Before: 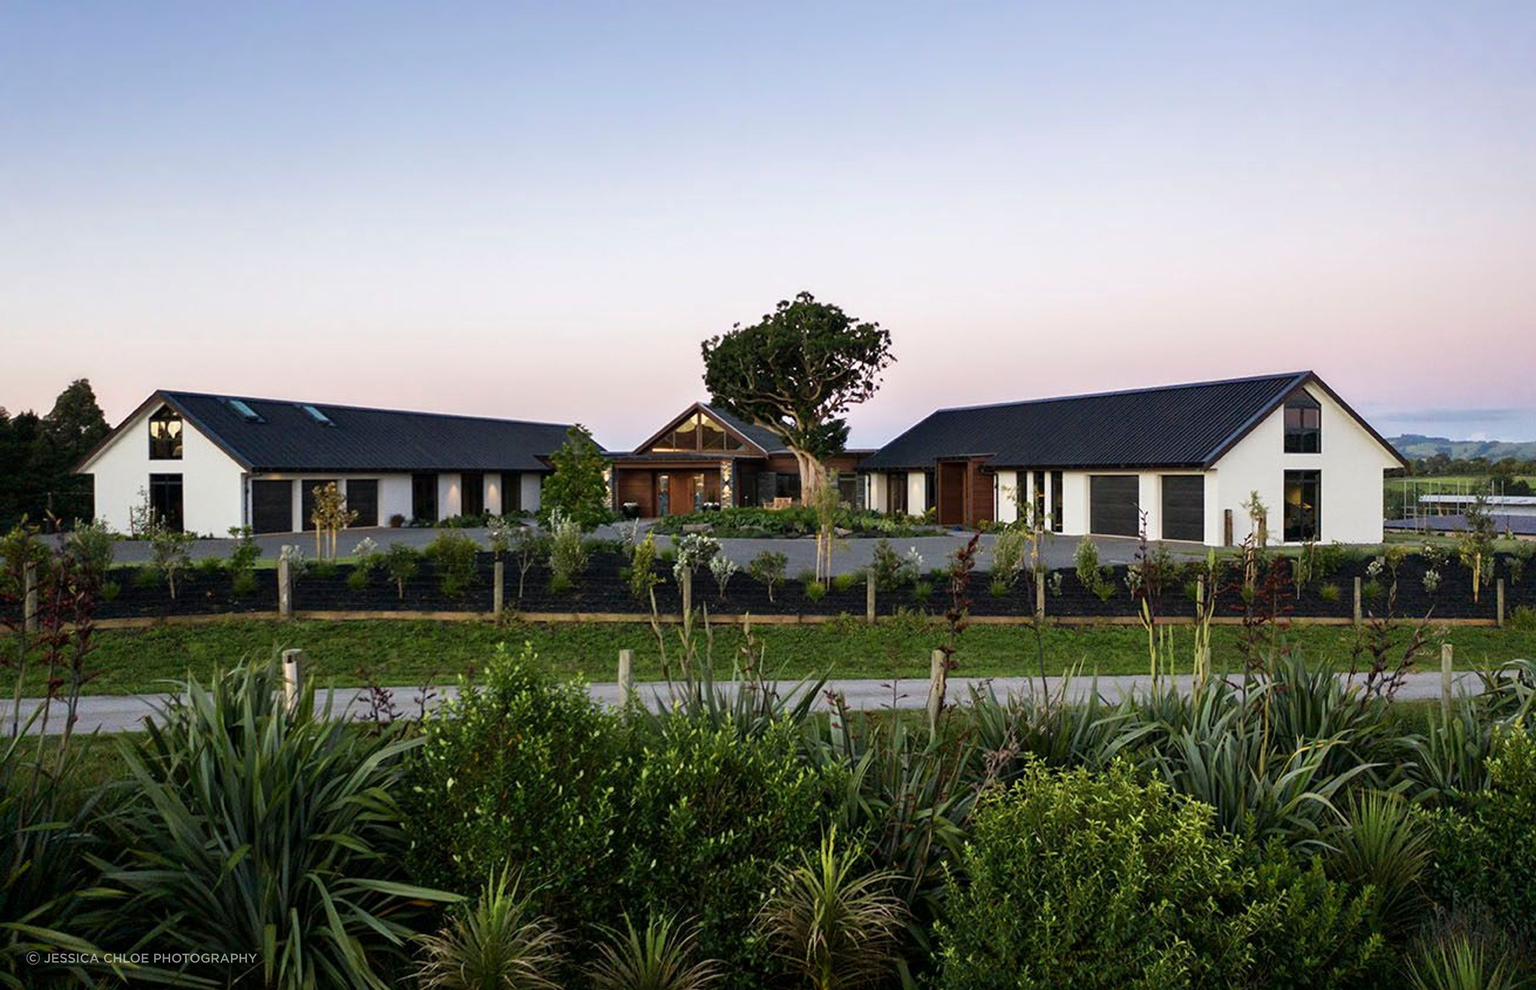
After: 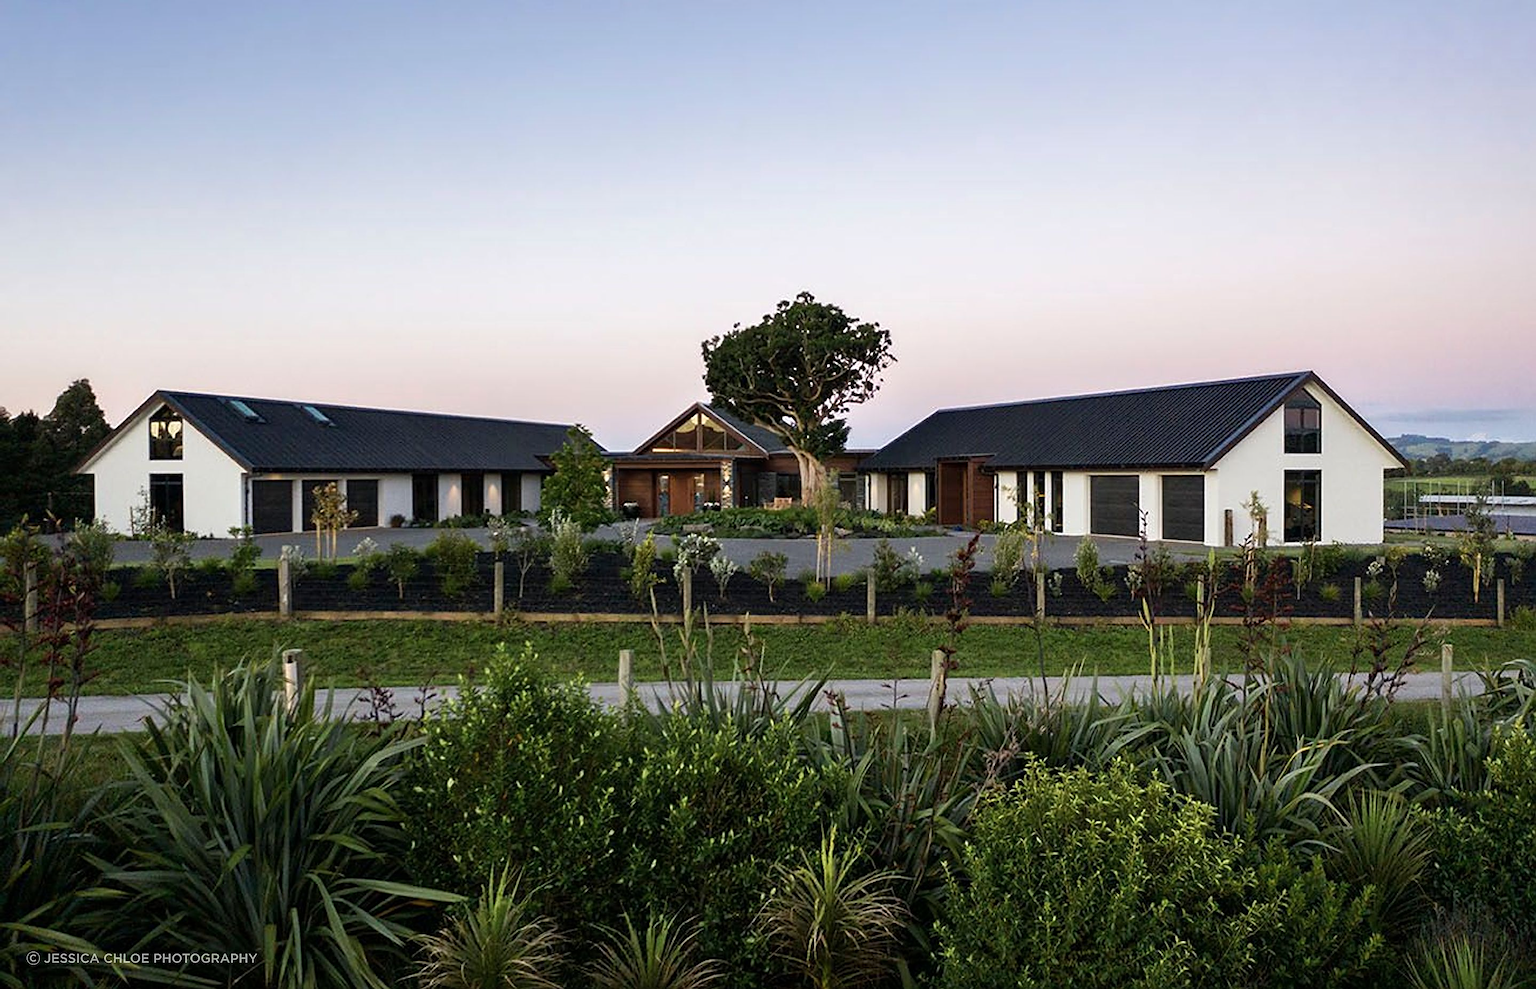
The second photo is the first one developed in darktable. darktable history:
sharpen: on, module defaults
contrast brightness saturation: saturation -0.067
